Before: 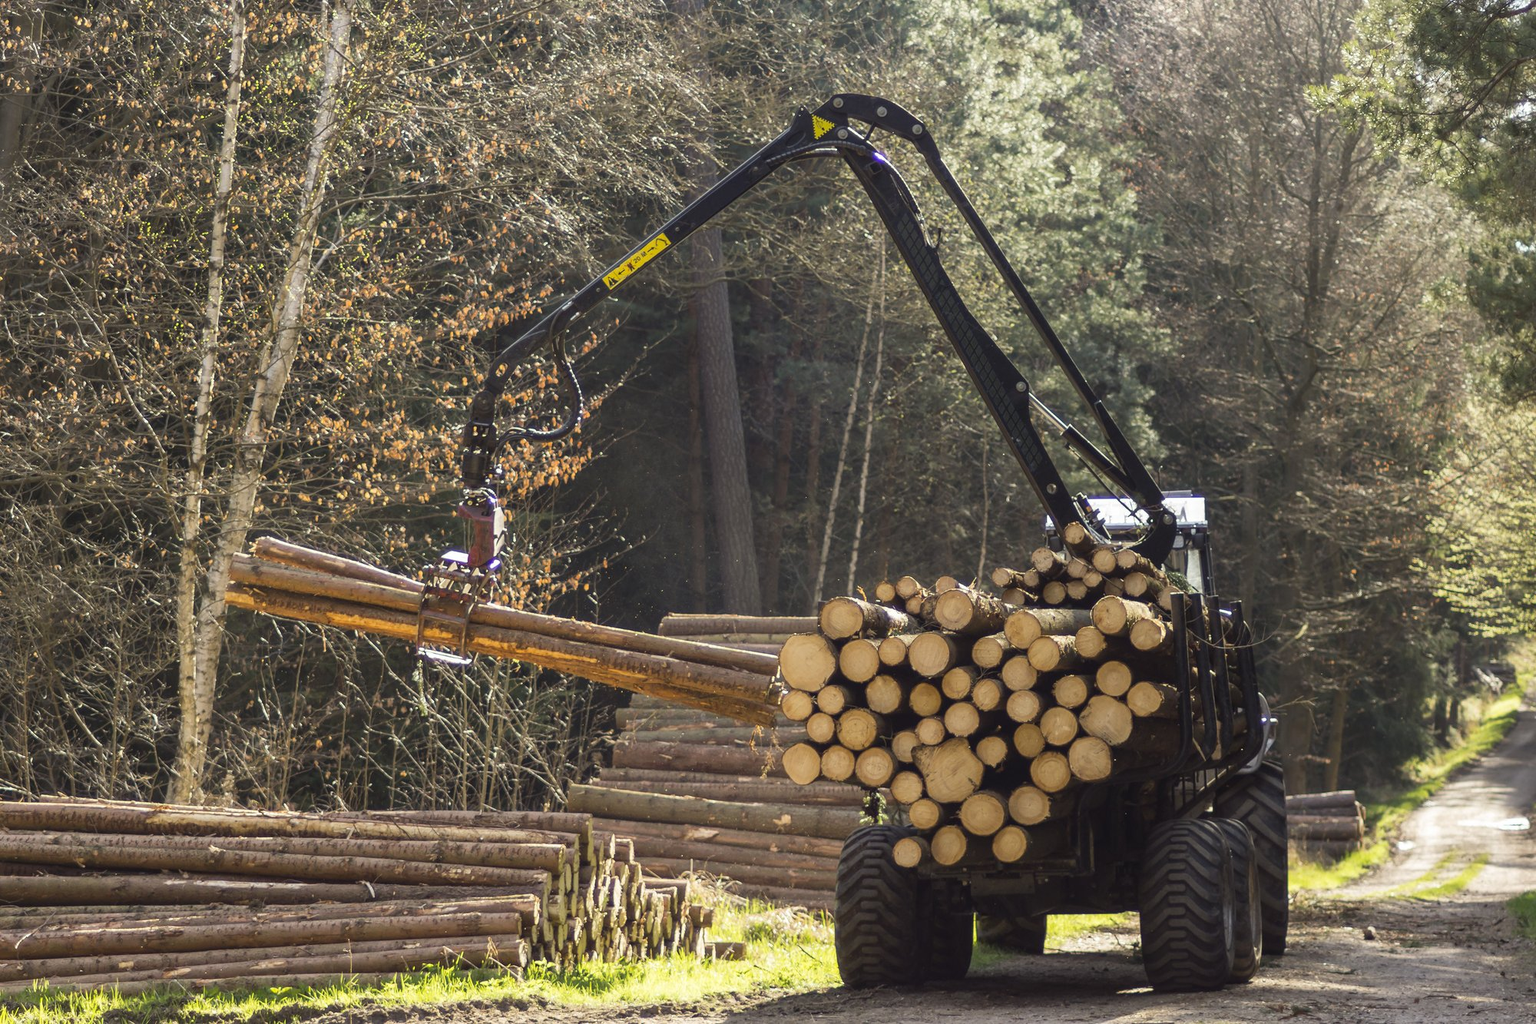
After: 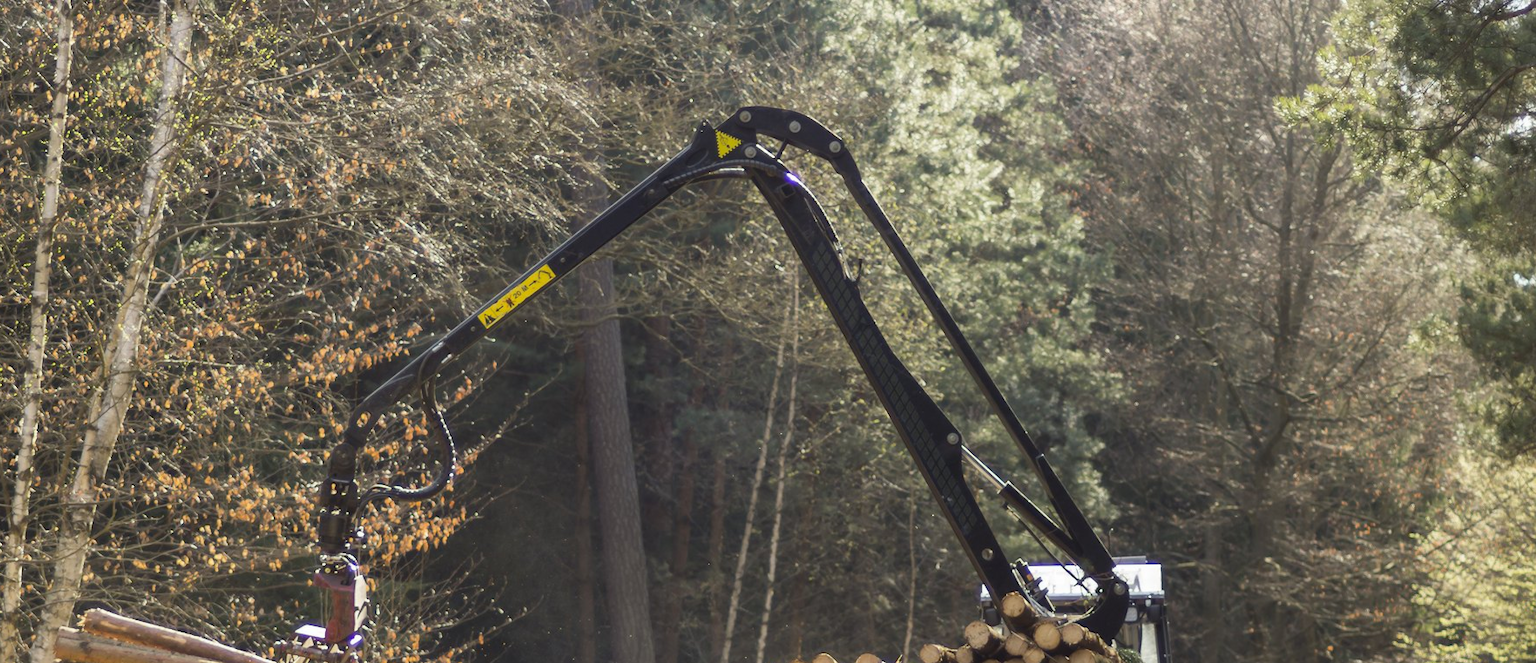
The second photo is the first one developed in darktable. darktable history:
crop and rotate: left 11.812%, bottom 42.776%
contrast equalizer: y [[0.5 ×4, 0.467, 0.376], [0.5 ×6], [0.5 ×6], [0 ×6], [0 ×6]]
